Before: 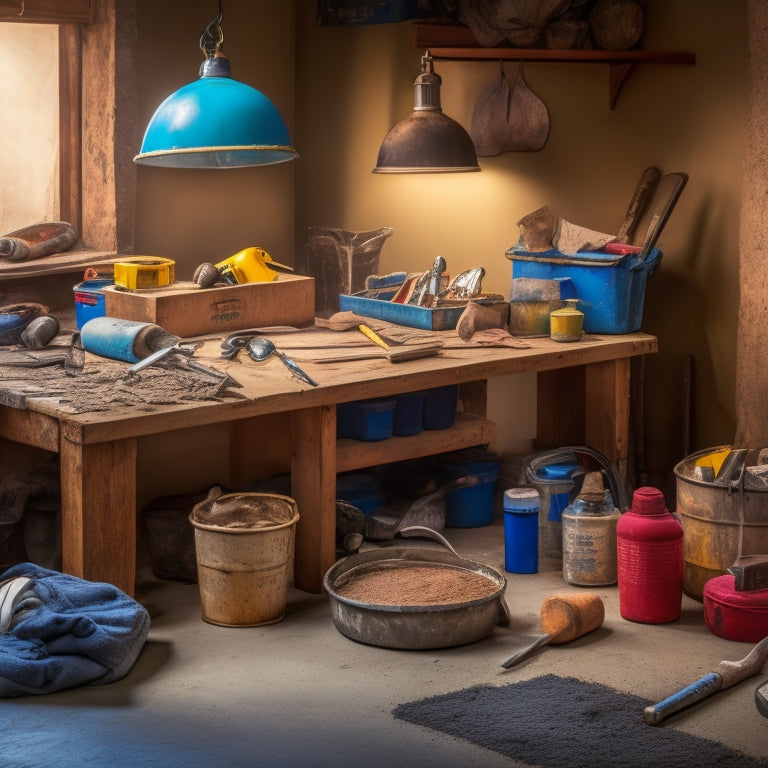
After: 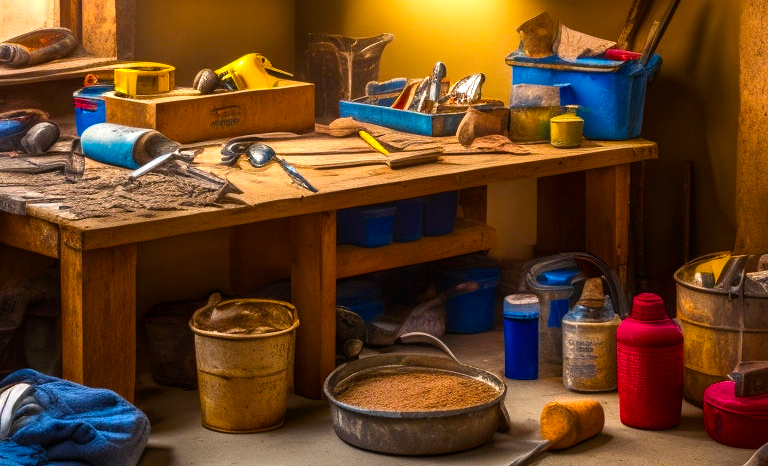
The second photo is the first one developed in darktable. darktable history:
color balance rgb: linear chroma grading › global chroma 9%, perceptual saturation grading › global saturation 36%, perceptual saturation grading › shadows 35%, perceptual brilliance grading › global brilliance 15%, perceptual brilliance grading › shadows -35%, global vibrance 15%
crop and rotate: top 25.357%, bottom 13.942%
